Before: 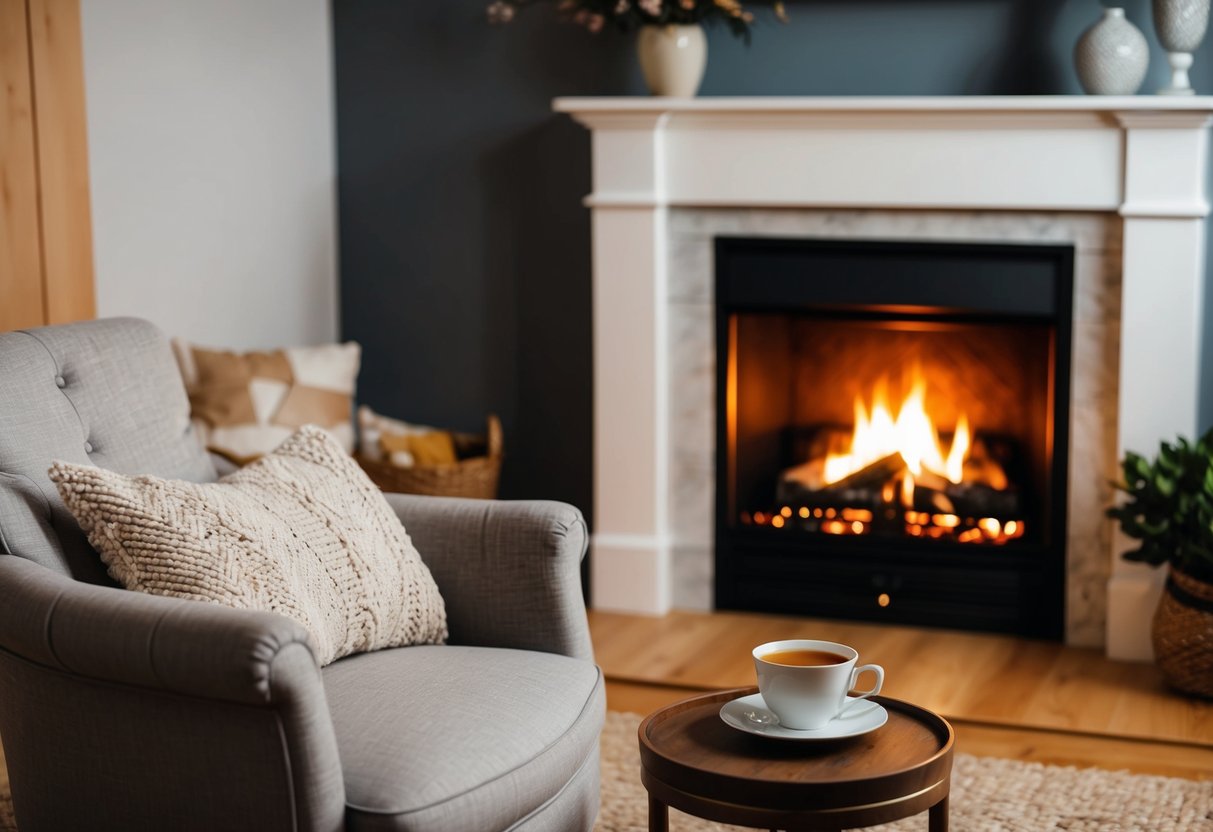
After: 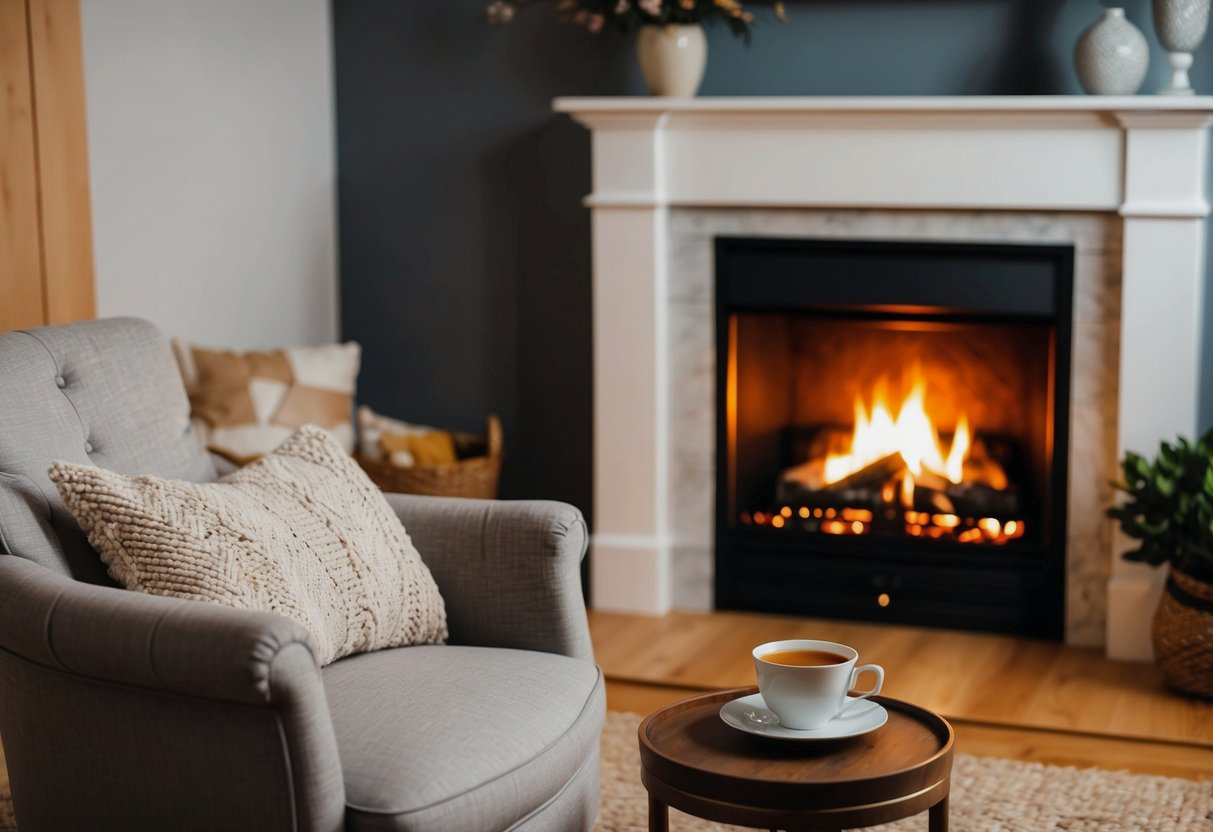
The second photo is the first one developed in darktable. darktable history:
shadows and highlights: shadows 25.06, white point adjustment -3, highlights -29.68
